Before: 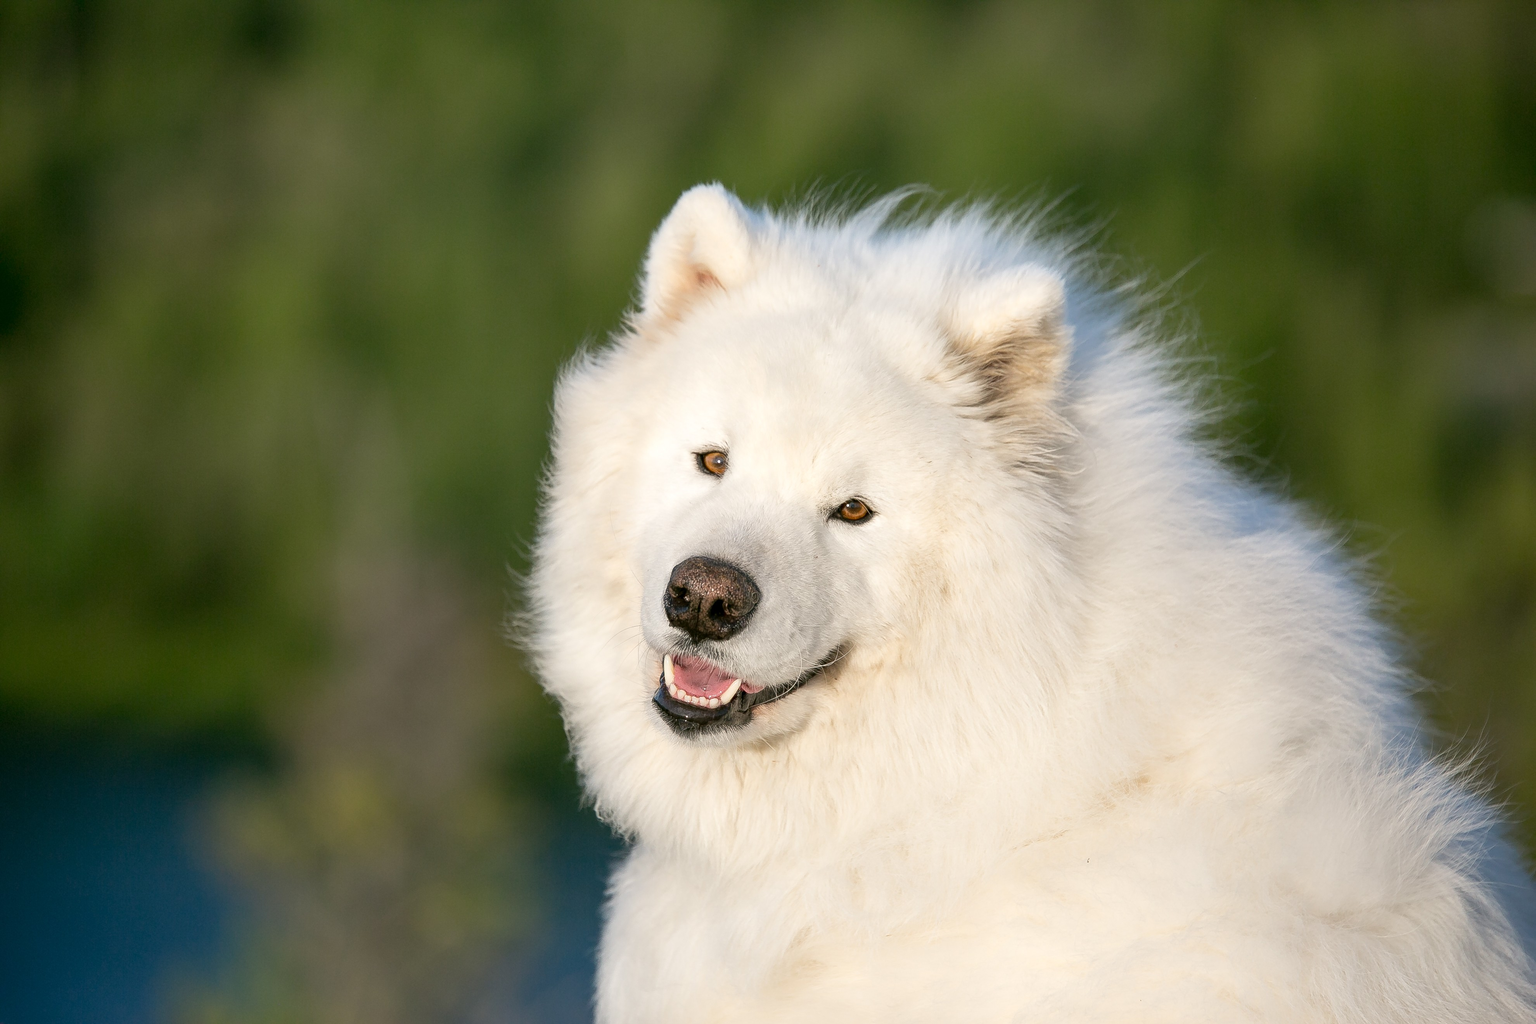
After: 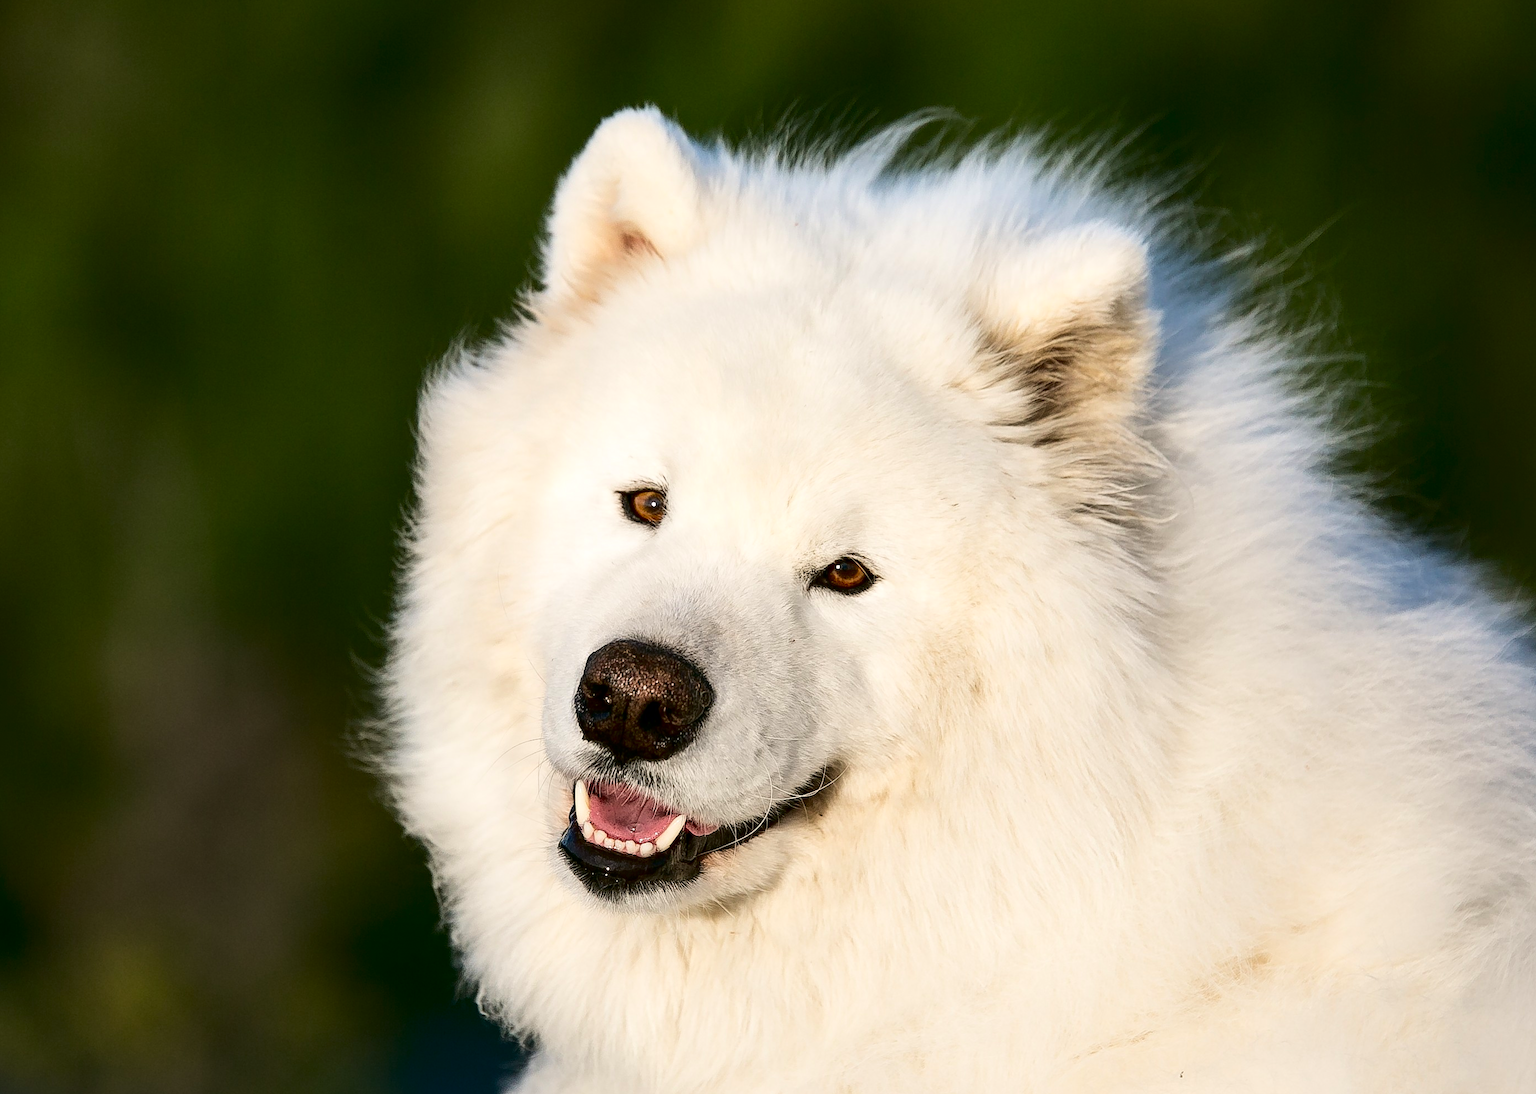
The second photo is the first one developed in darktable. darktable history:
crop and rotate: left 17.046%, top 10.659%, right 12.989%, bottom 14.553%
contrast brightness saturation: contrast 0.24, brightness -0.24, saturation 0.14
velvia: strength 10%
